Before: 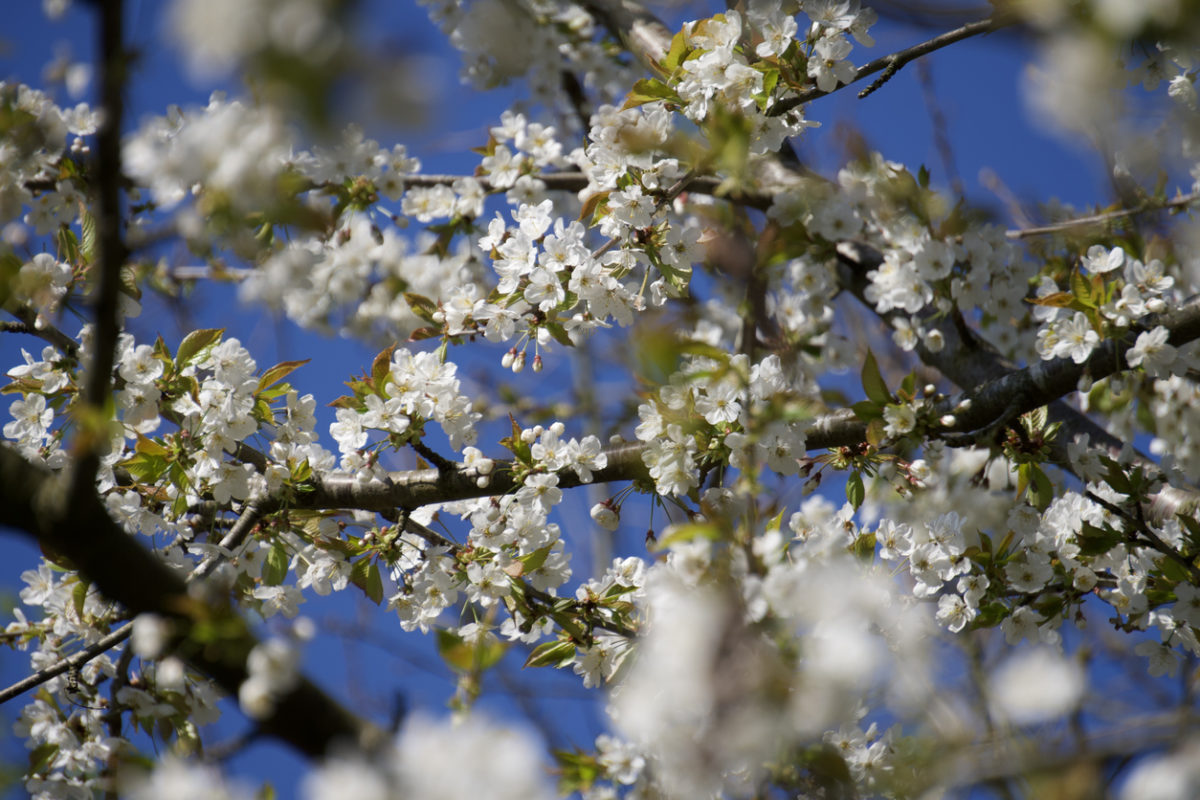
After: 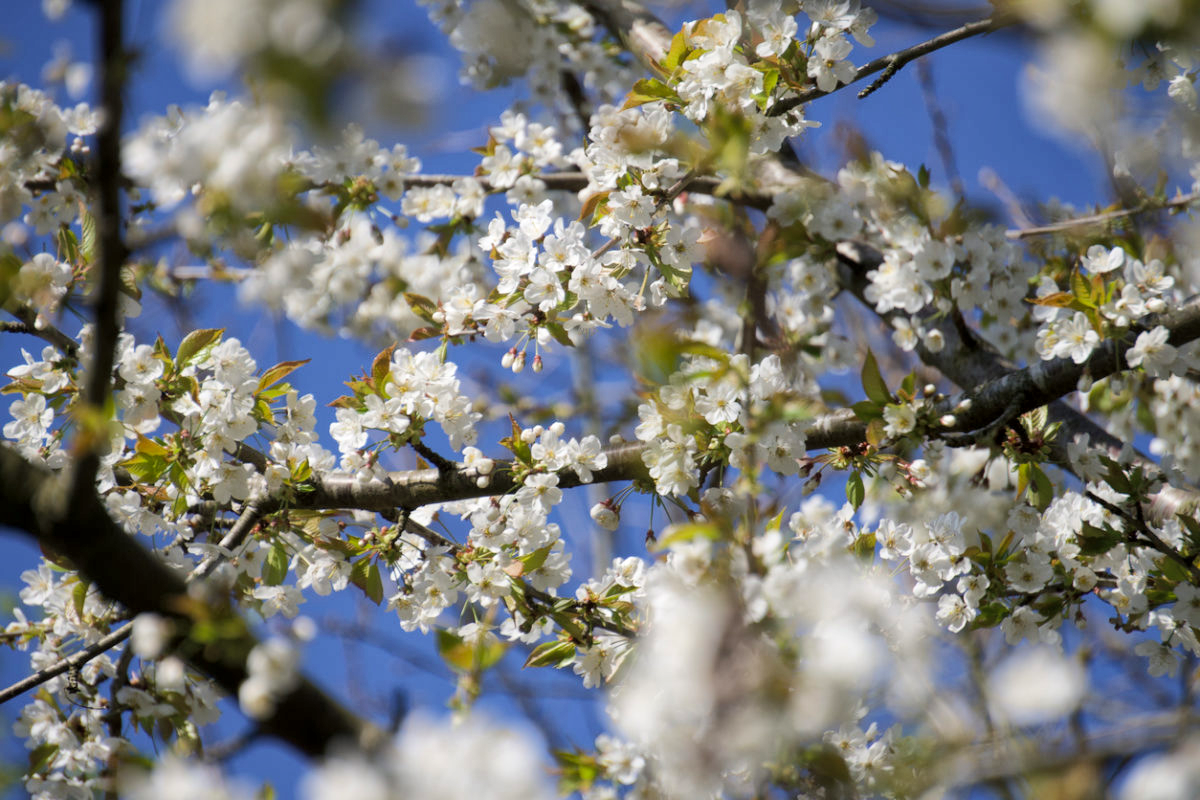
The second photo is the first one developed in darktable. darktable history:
global tonemap: drago (1, 100), detail 1
rotate and perspective: automatic cropping original format, crop left 0, crop top 0
